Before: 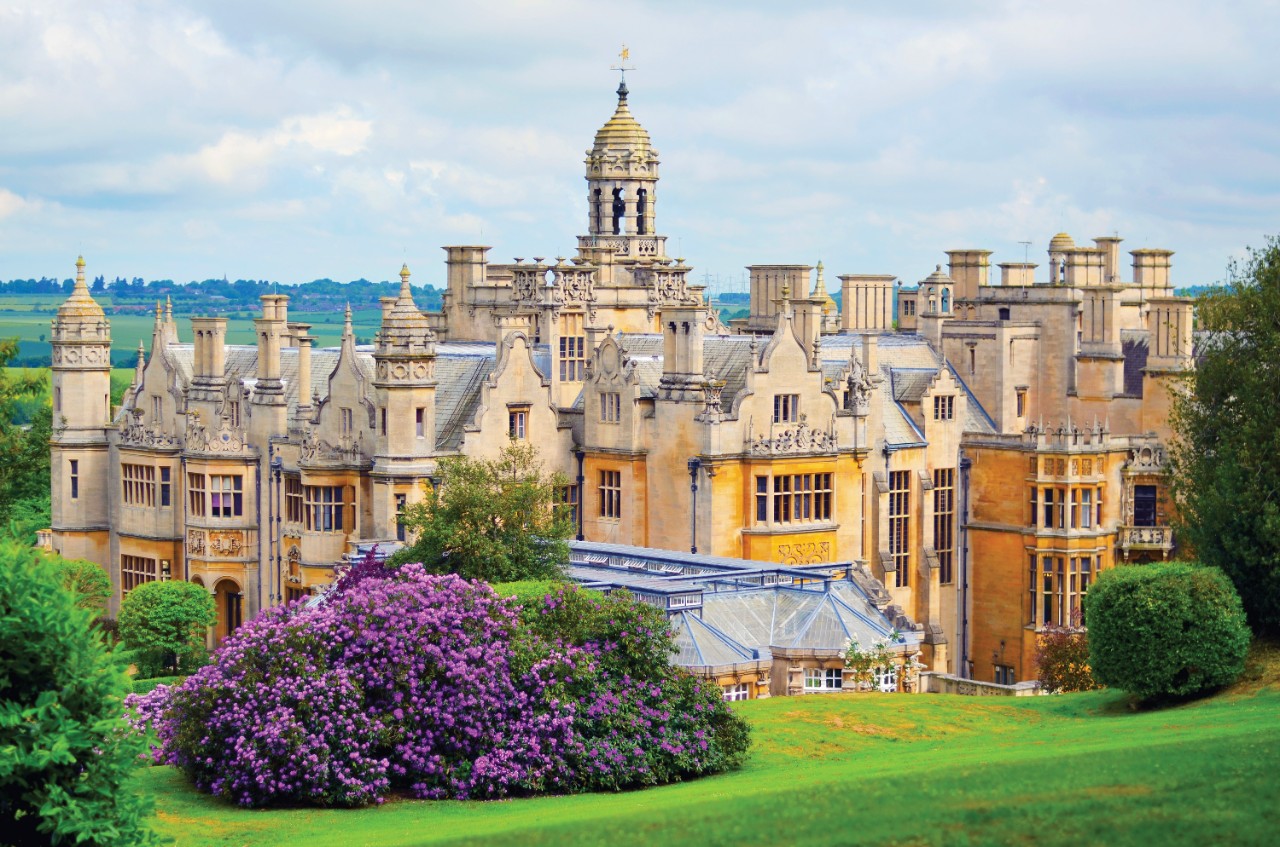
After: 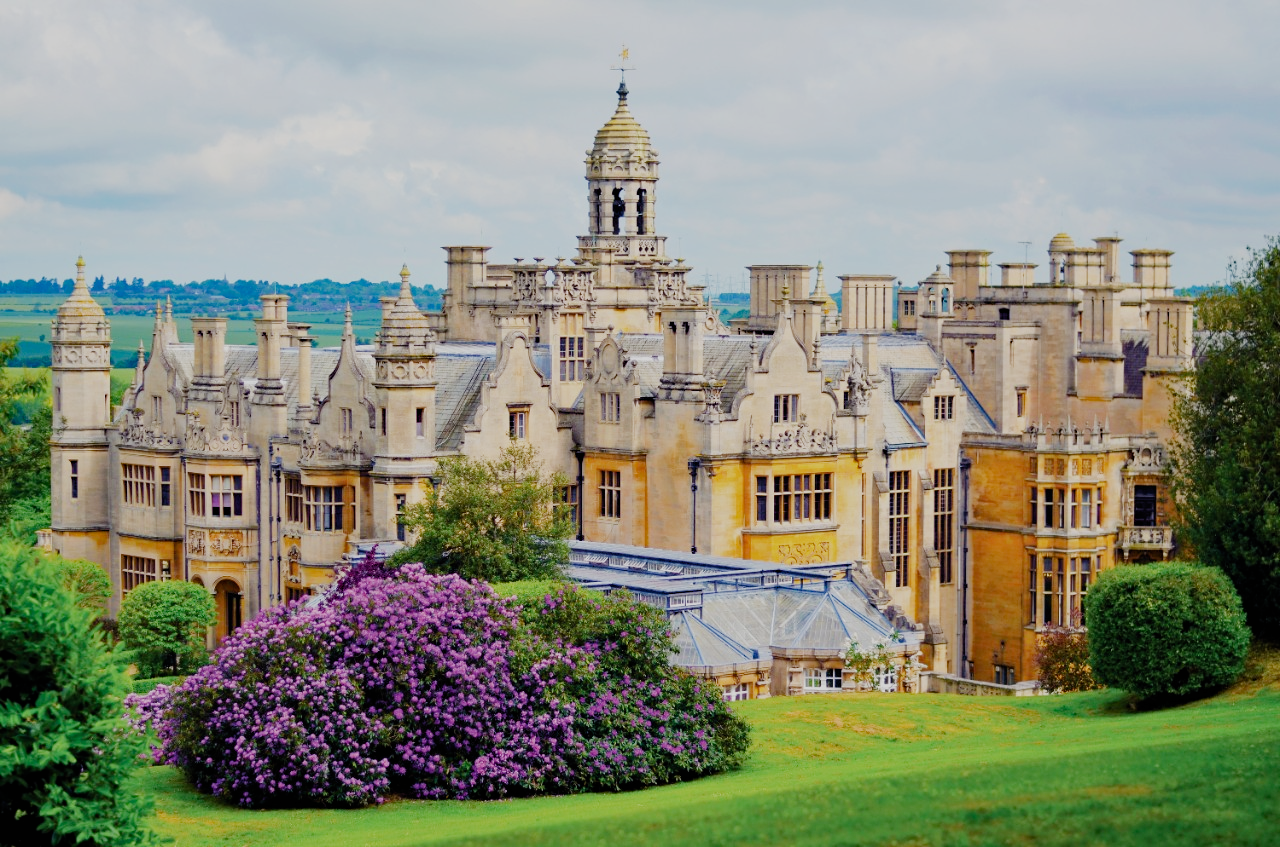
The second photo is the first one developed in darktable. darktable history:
haze removal: compatibility mode true, adaptive false
filmic rgb: black relative exposure -7.65 EV, white relative exposure 4.56 EV, threshold 3.04 EV, hardness 3.61, preserve chrominance no, color science v5 (2021), iterations of high-quality reconstruction 0, enable highlight reconstruction true
